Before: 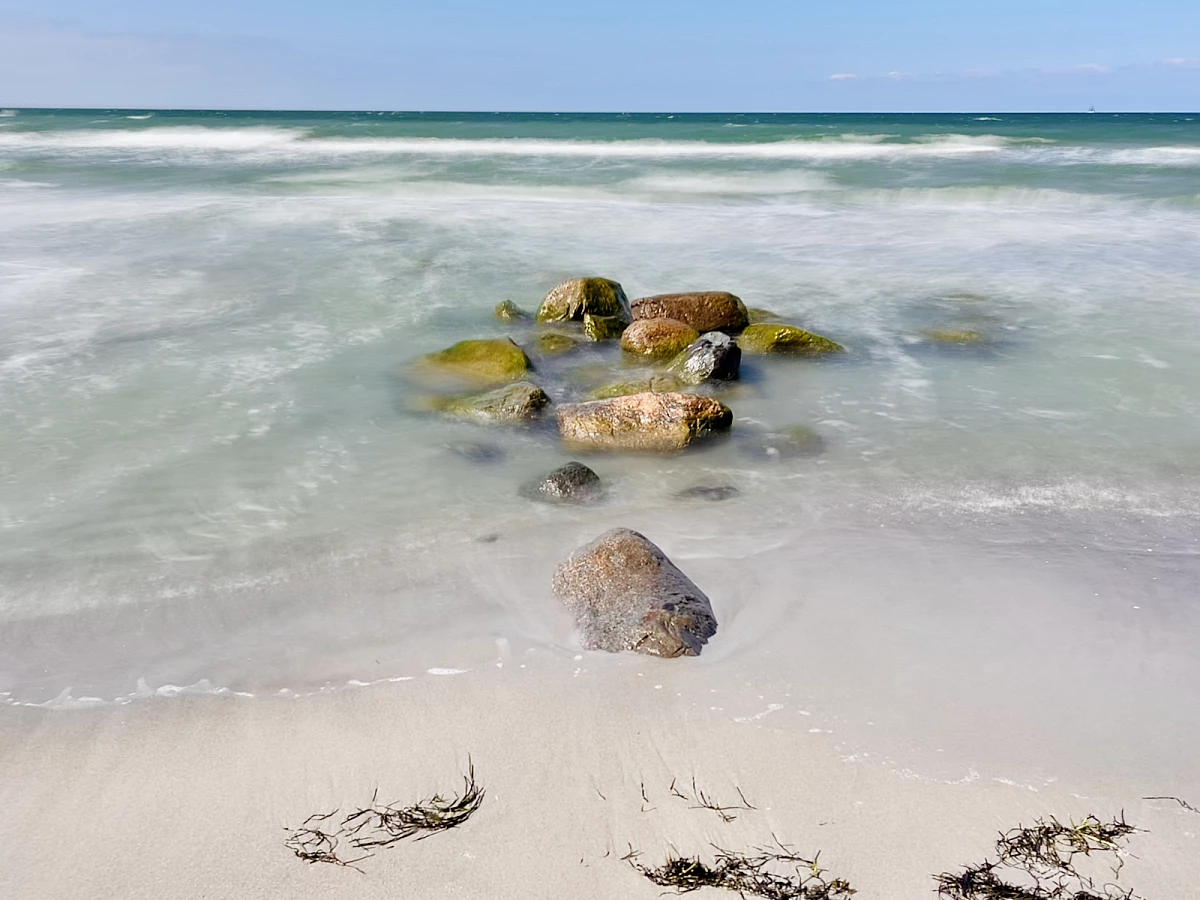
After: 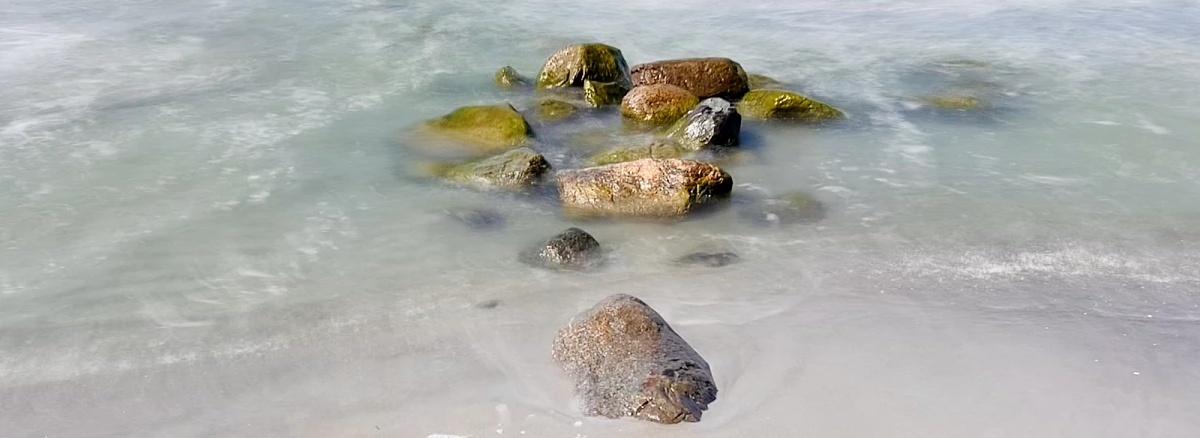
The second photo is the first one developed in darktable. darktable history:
crop and rotate: top 26.039%, bottom 25.255%
